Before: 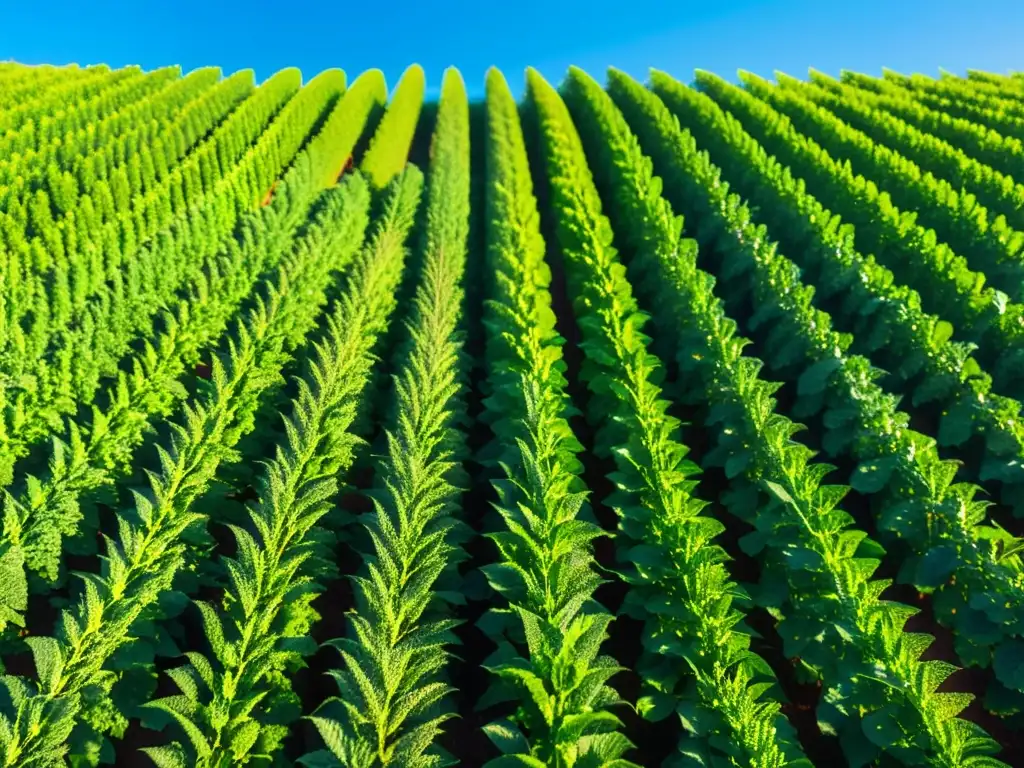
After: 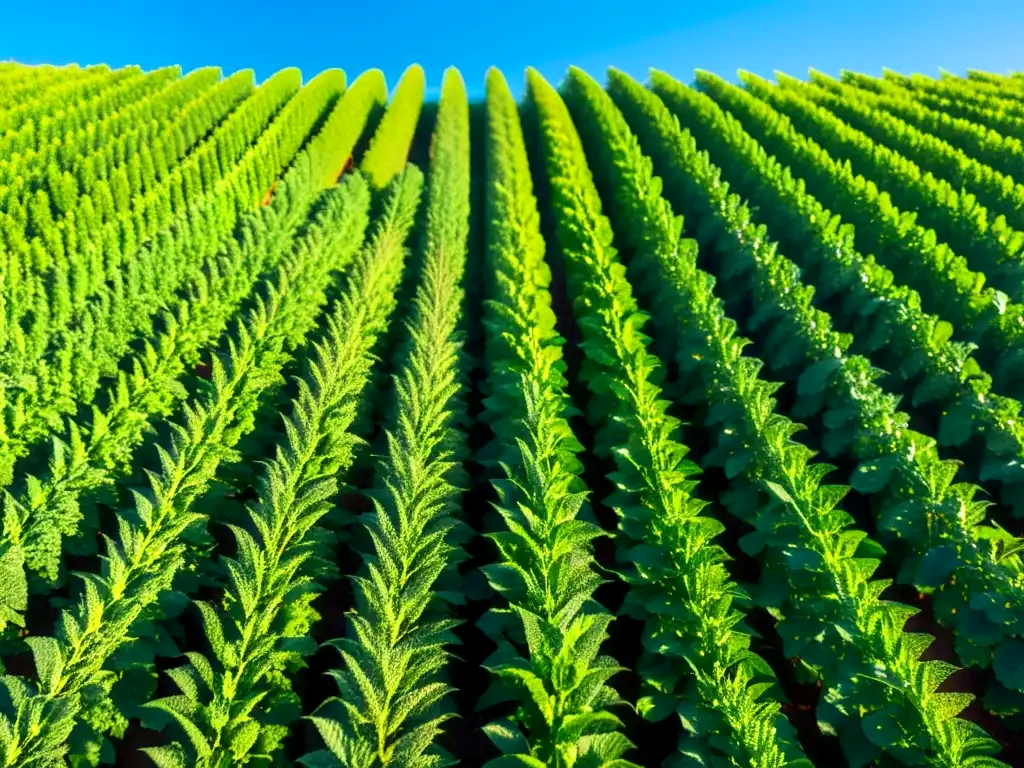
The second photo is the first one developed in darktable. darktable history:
exposure: black level correction 0.003, exposure 0.148 EV, compensate exposure bias true, compensate highlight preservation false
